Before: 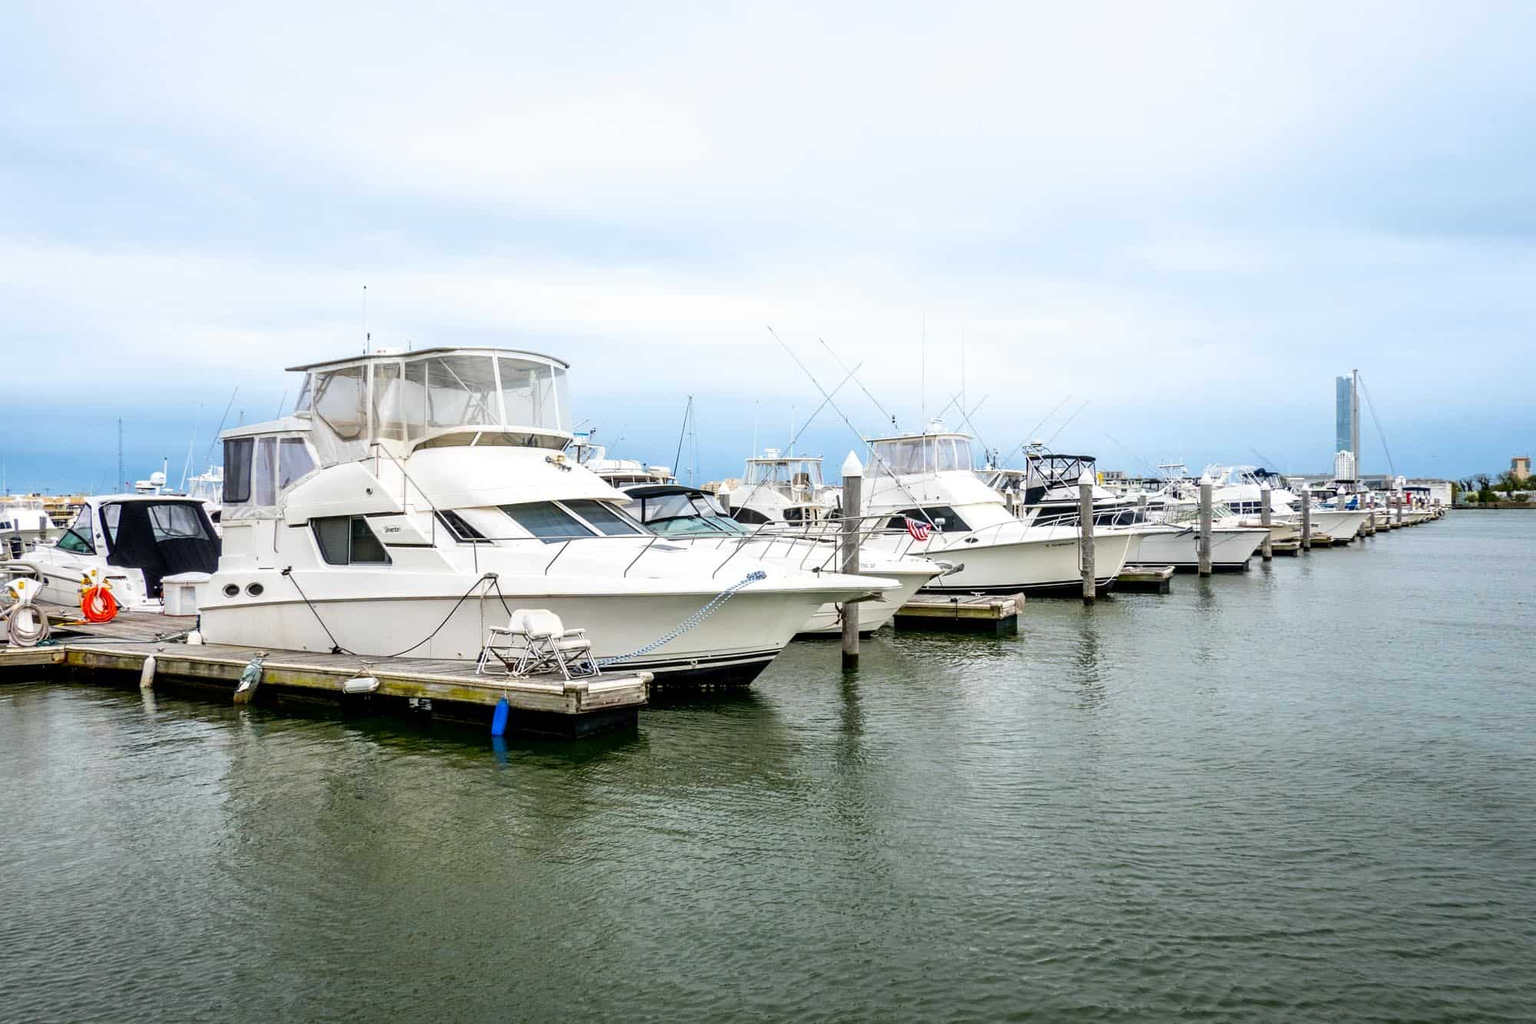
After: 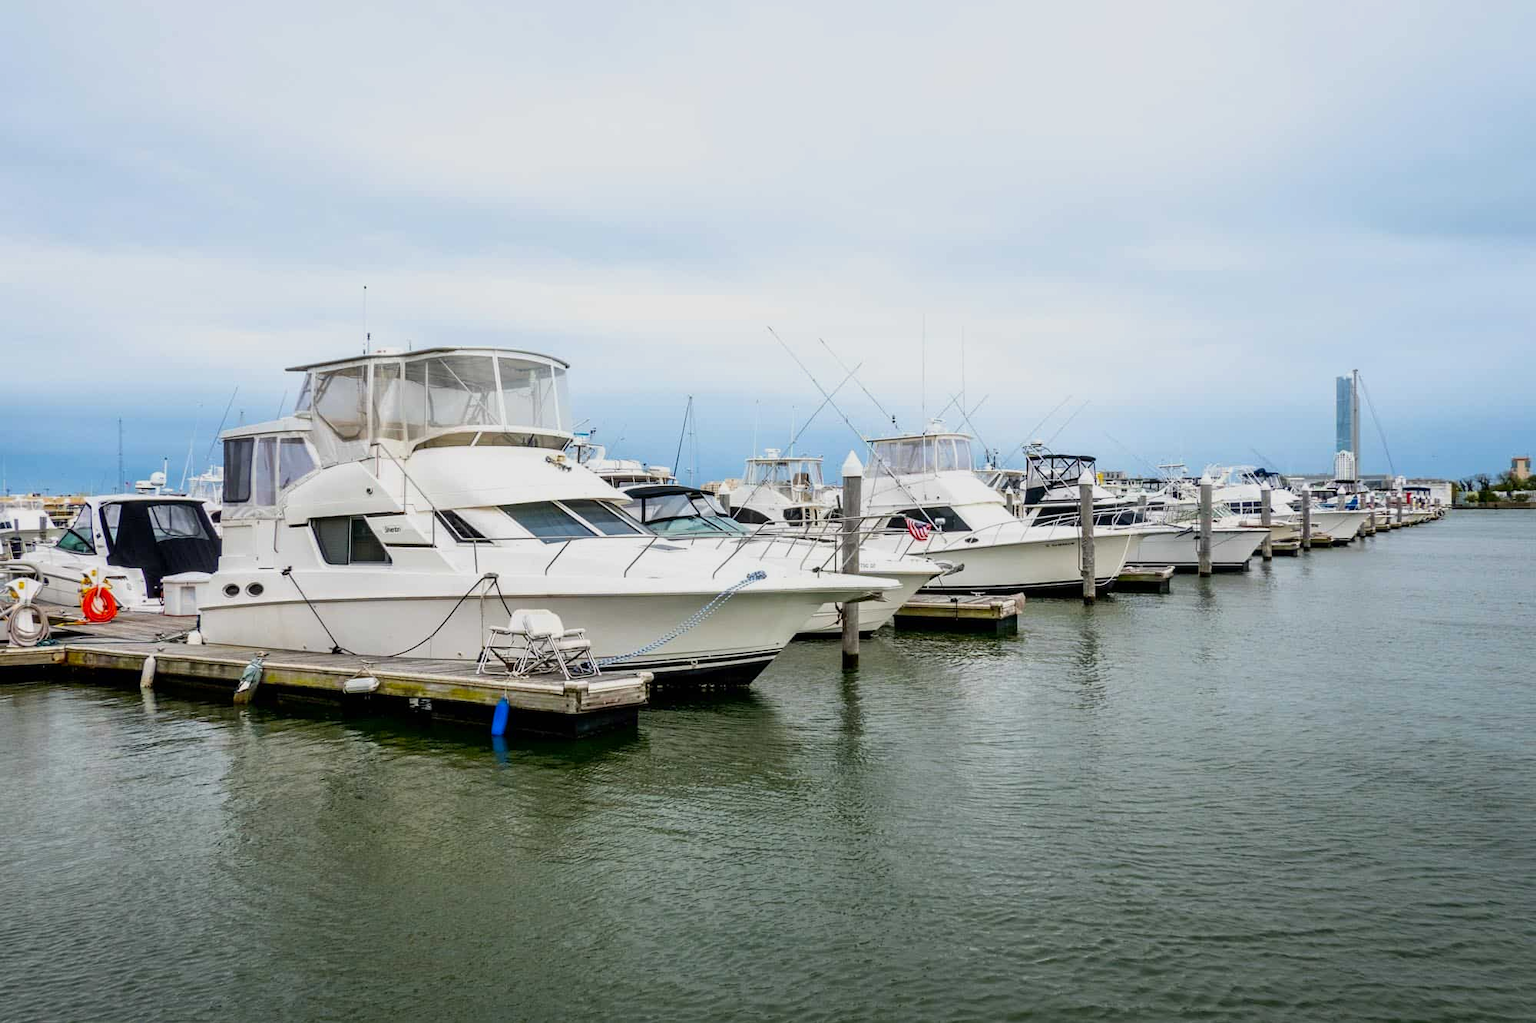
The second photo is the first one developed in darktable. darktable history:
shadows and highlights: radius 120.18, shadows 21.45, white point adjustment -9.56, highlights -13.23, soften with gaussian
